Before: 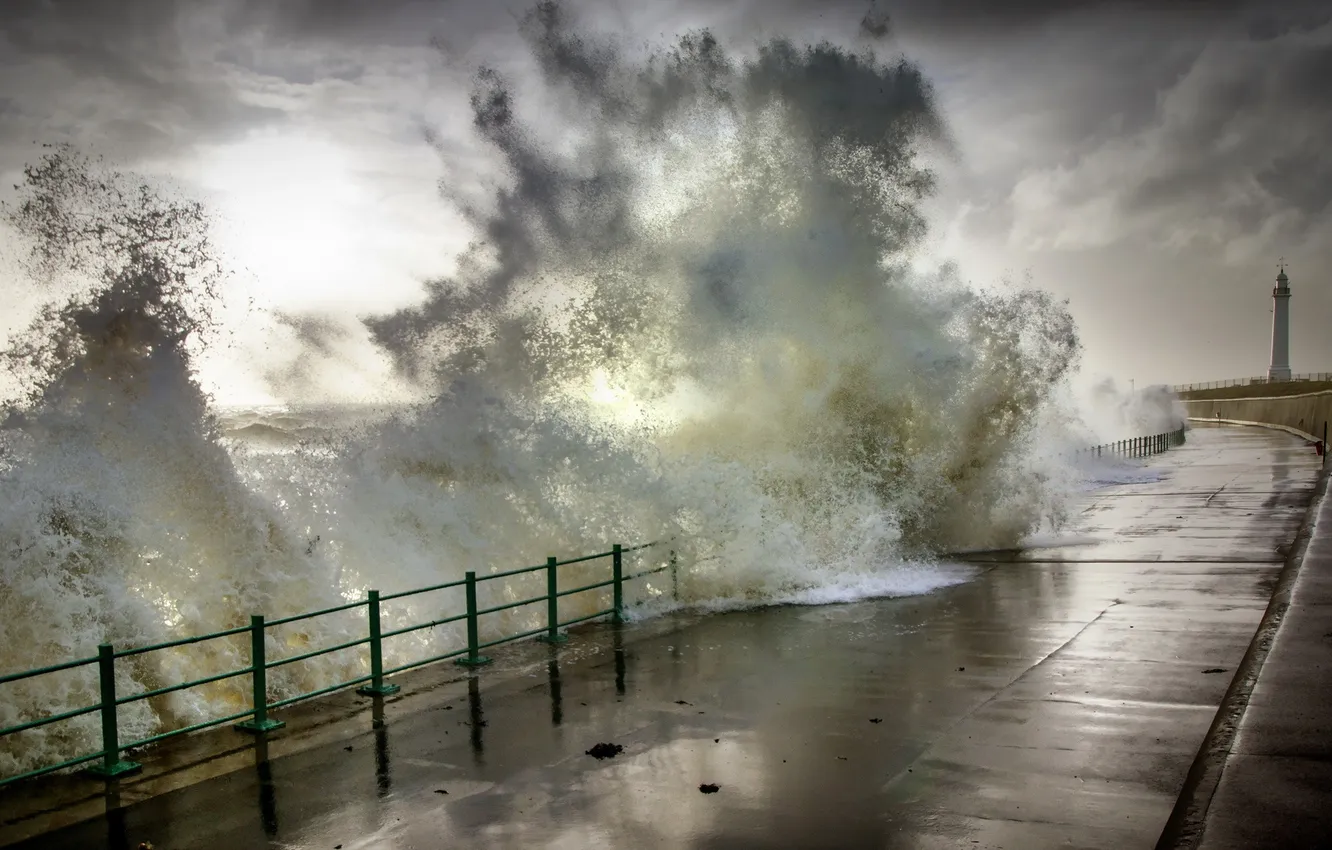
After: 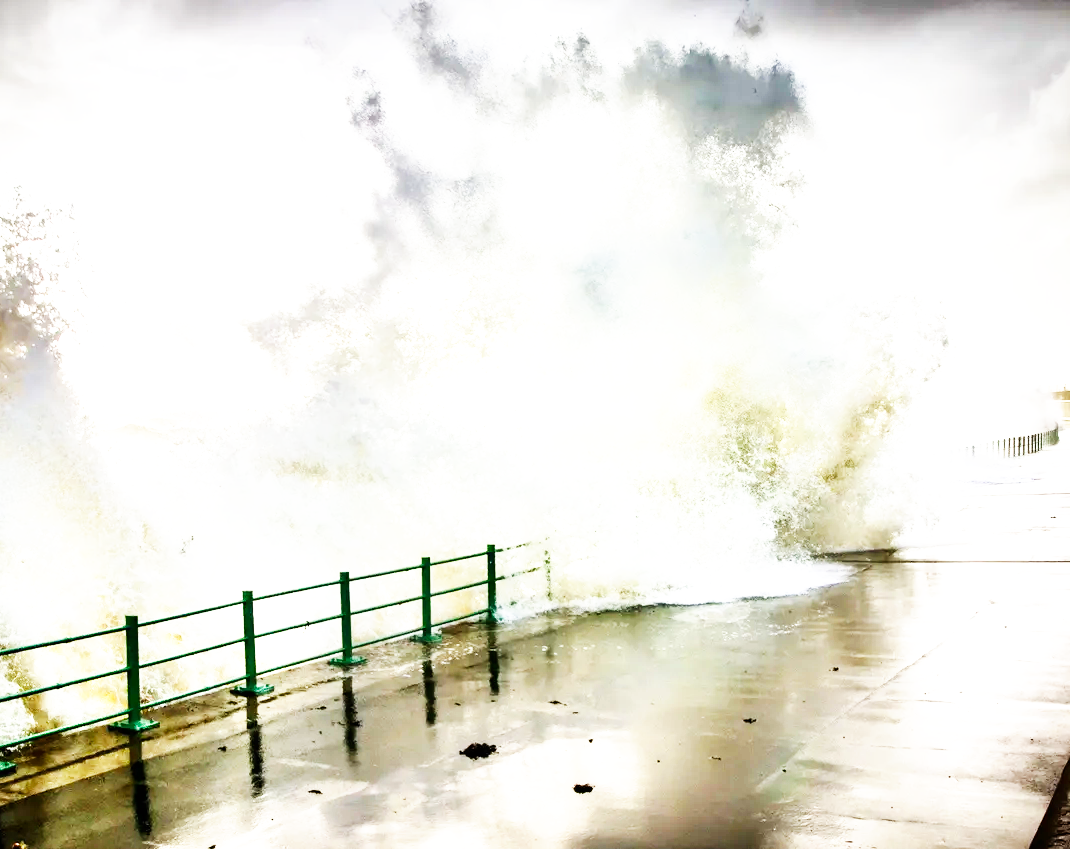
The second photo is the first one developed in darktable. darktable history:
base curve: curves: ch0 [(0, 0) (0.007, 0.004) (0.027, 0.03) (0.046, 0.07) (0.207, 0.54) (0.442, 0.872) (0.673, 0.972) (1, 1)], preserve colors none
crop and rotate: left 9.518%, right 10.143%
exposure: black level correction 0.001, exposure 1.639 EV, compensate exposure bias true, compensate highlight preservation false
